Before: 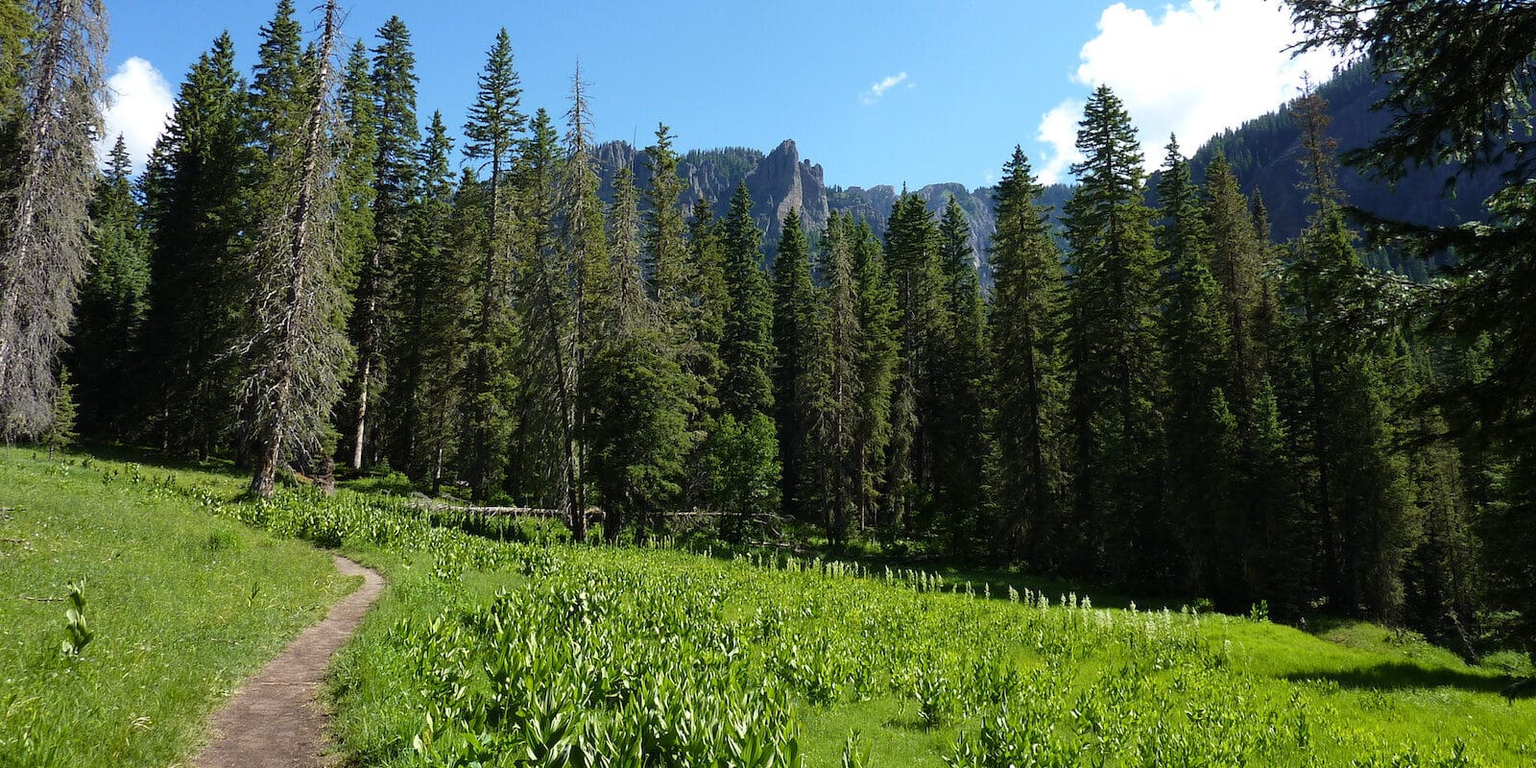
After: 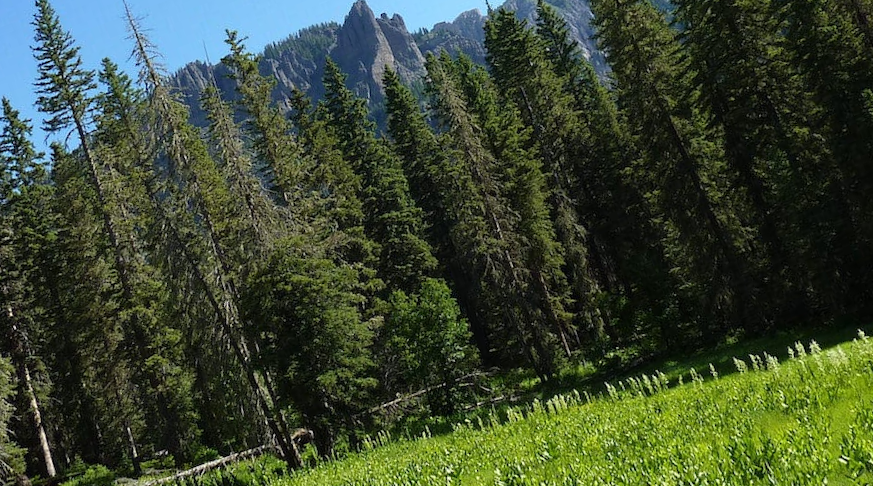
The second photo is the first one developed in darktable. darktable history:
crop and rotate: angle 20.06°, left 6.902%, right 4.349%, bottom 1.173%
